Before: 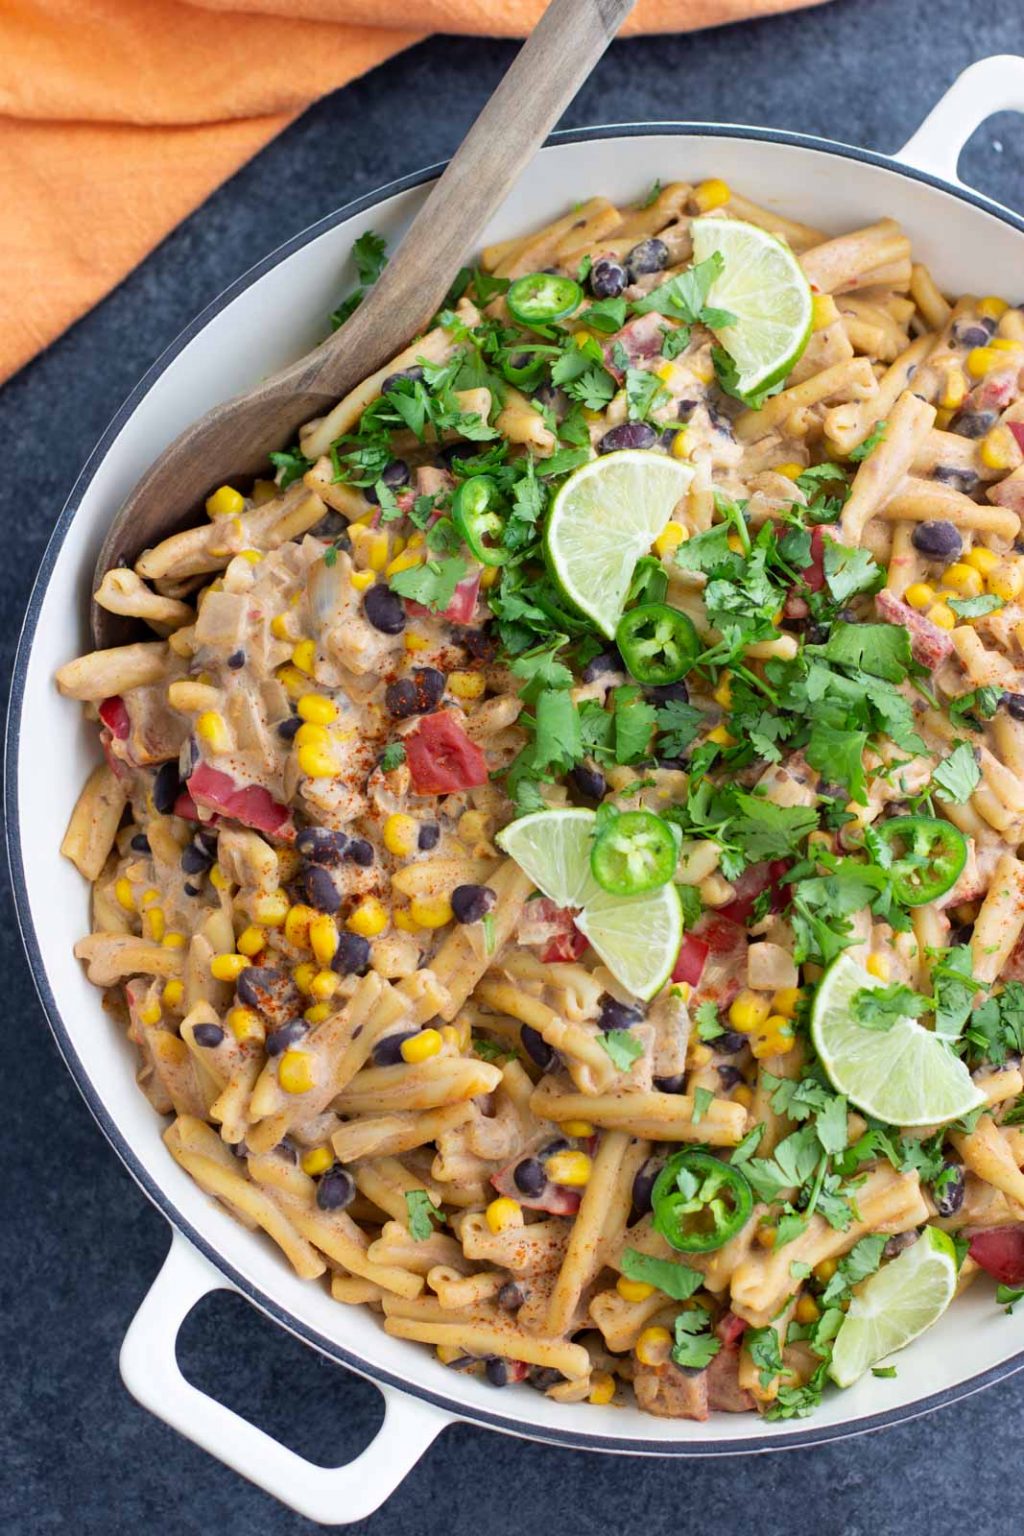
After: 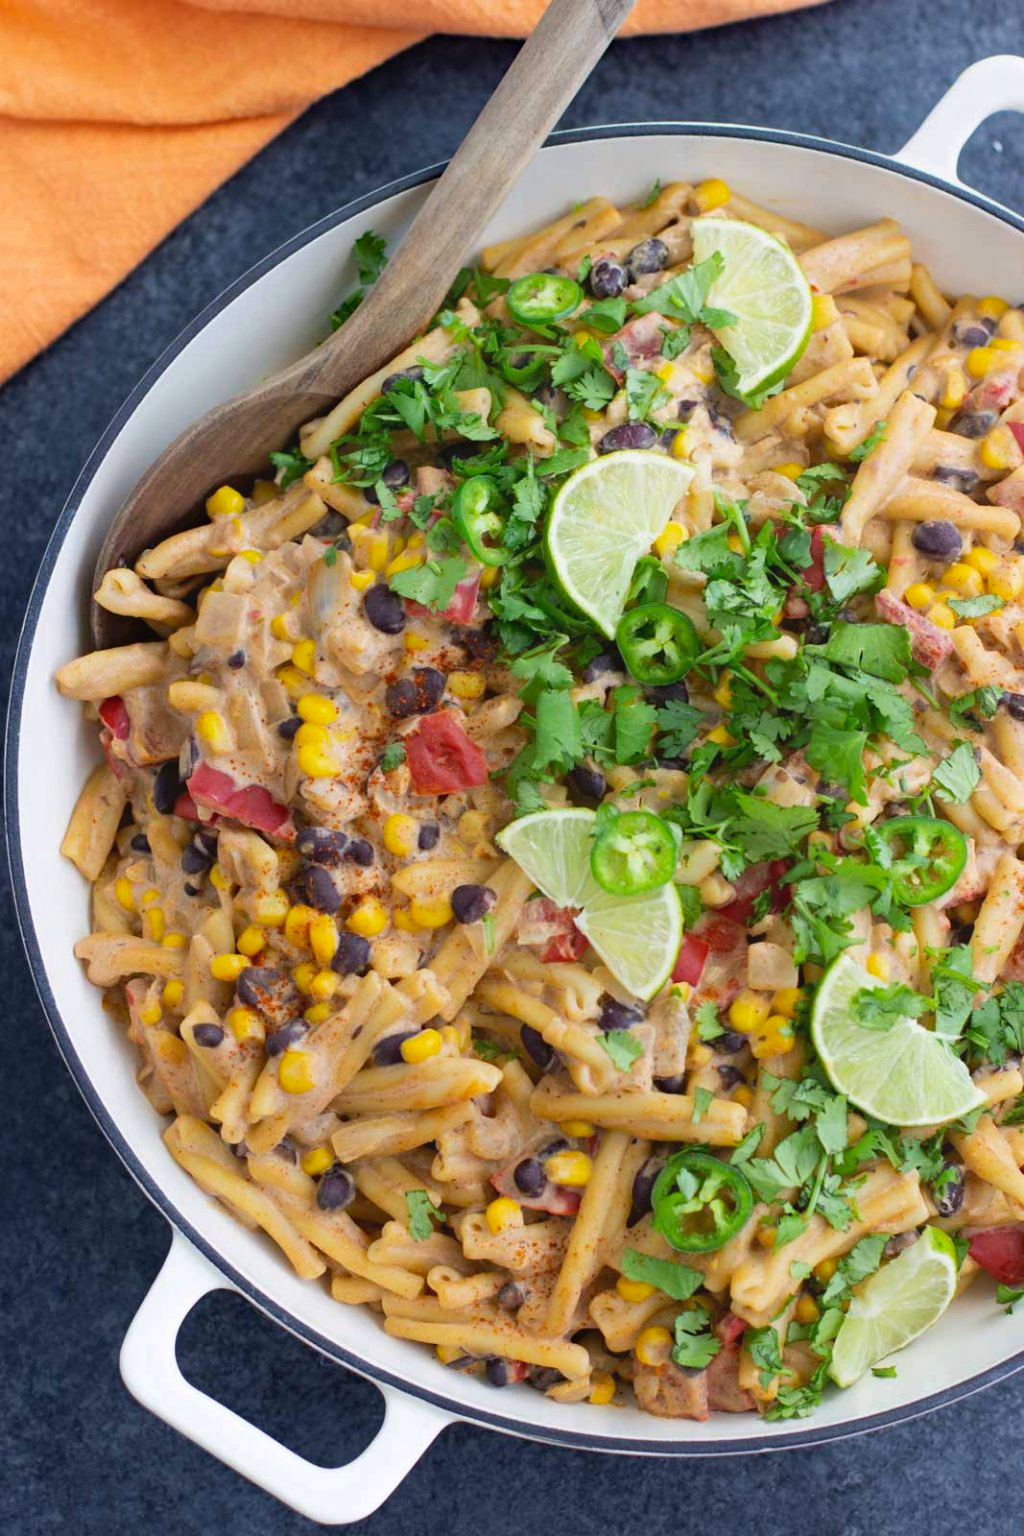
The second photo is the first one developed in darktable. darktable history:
haze removal: compatibility mode true, adaptive false
contrast equalizer: octaves 7, y [[0.6 ×6], [0.55 ×6], [0 ×6], [0 ×6], [0 ×6]], mix -0.3
